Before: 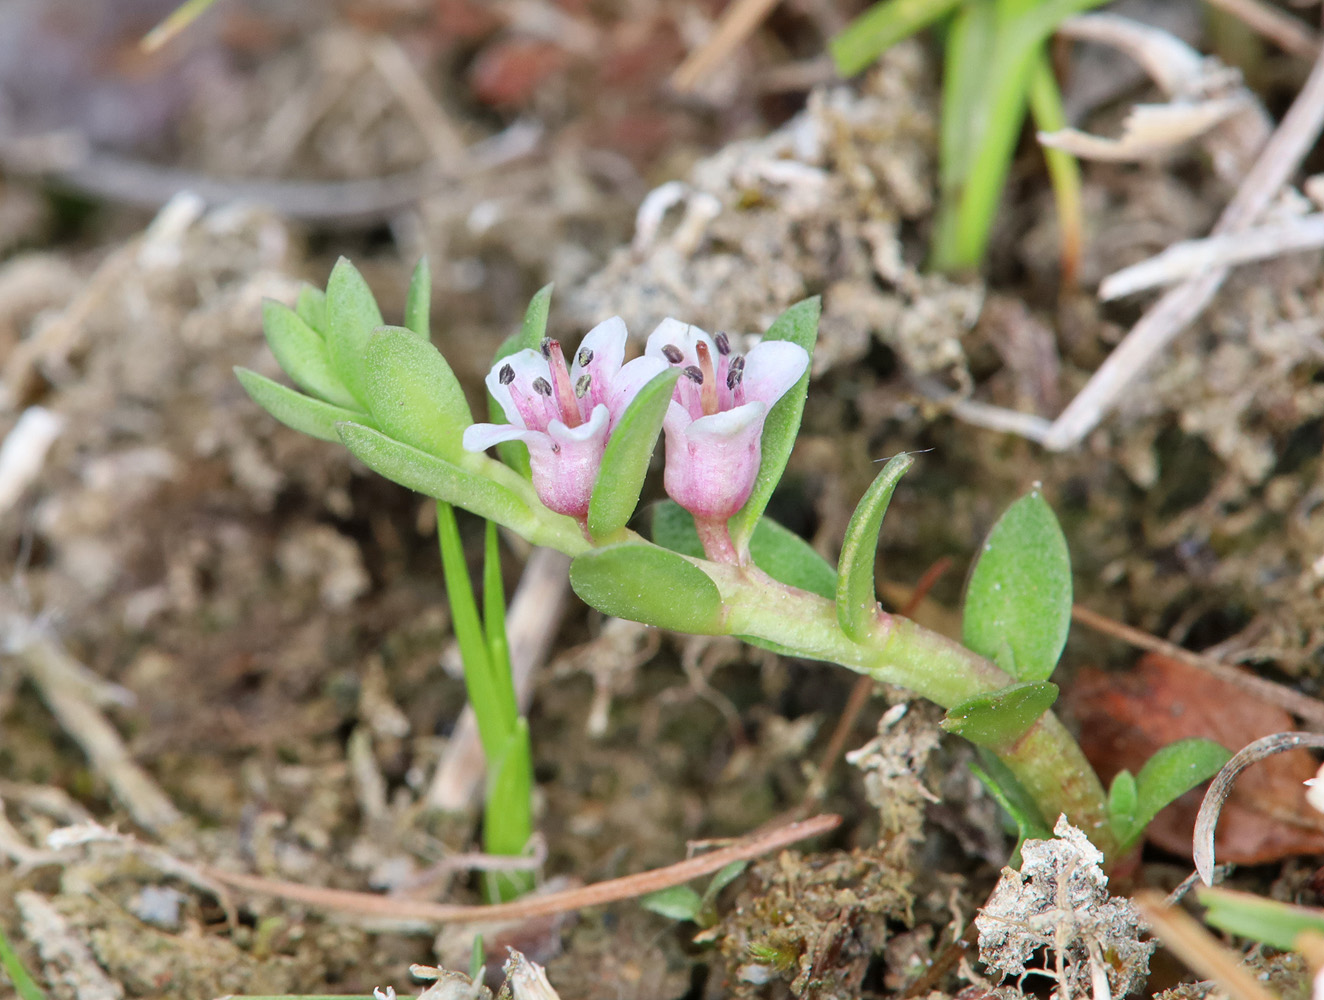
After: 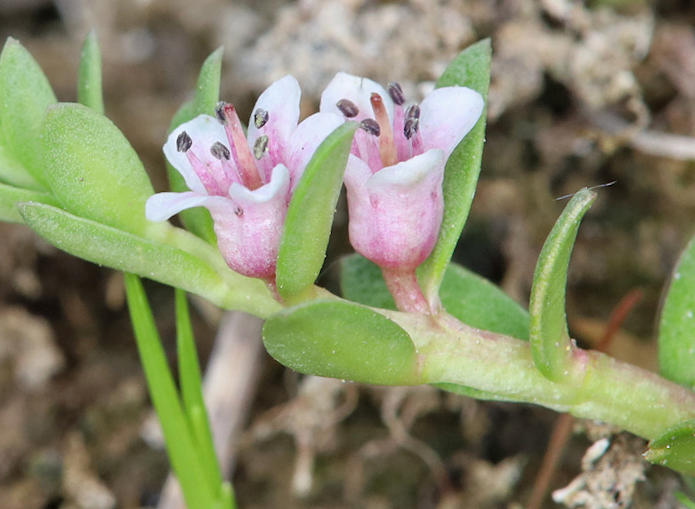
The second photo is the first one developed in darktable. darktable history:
crop and rotate: left 22.13%, top 22.054%, right 22.026%, bottom 22.102%
exposure: exposure -0.041 EV, compensate highlight preservation false
rotate and perspective: rotation -4.57°, crop left 0.054, crop right 0.944, crop top 0.087, crop bottom 0.914
